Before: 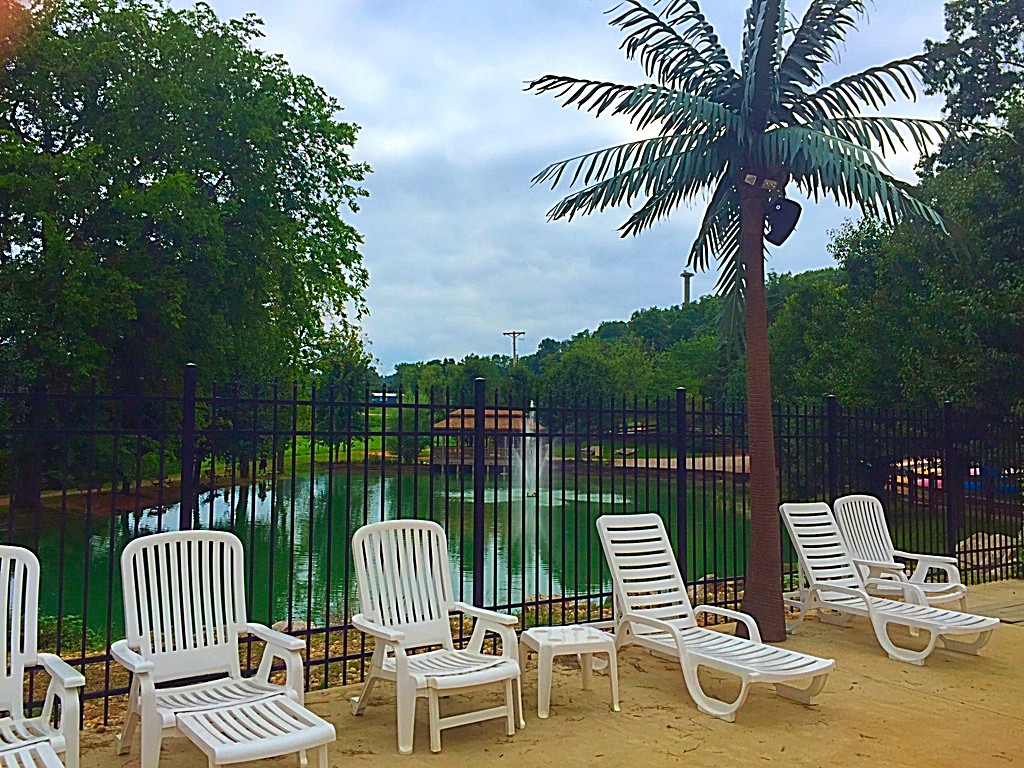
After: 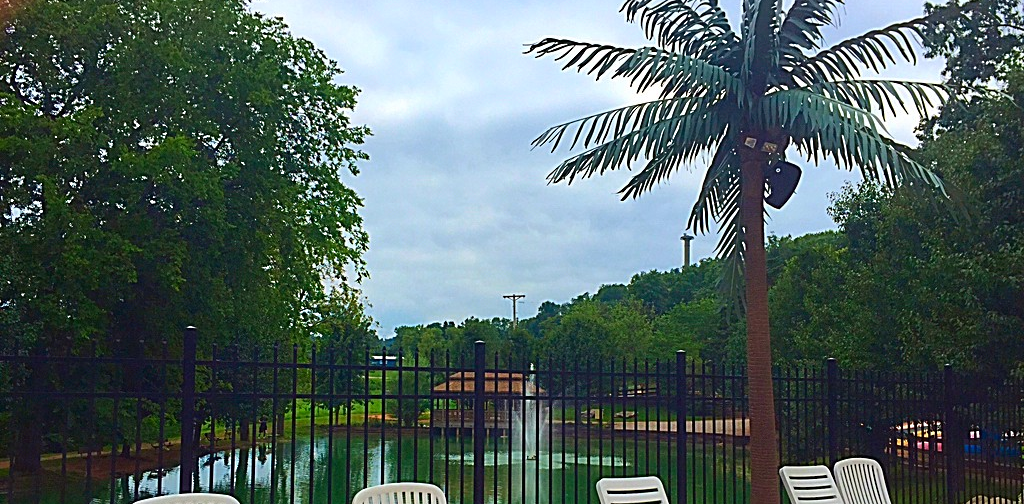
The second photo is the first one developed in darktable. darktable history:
sharpen: radius 2.883, amount 0.868, threshold 47.523
crop and rotate: top 4.848%, bottom 29.503%
contrast brightness saturation: contrast 0.05
